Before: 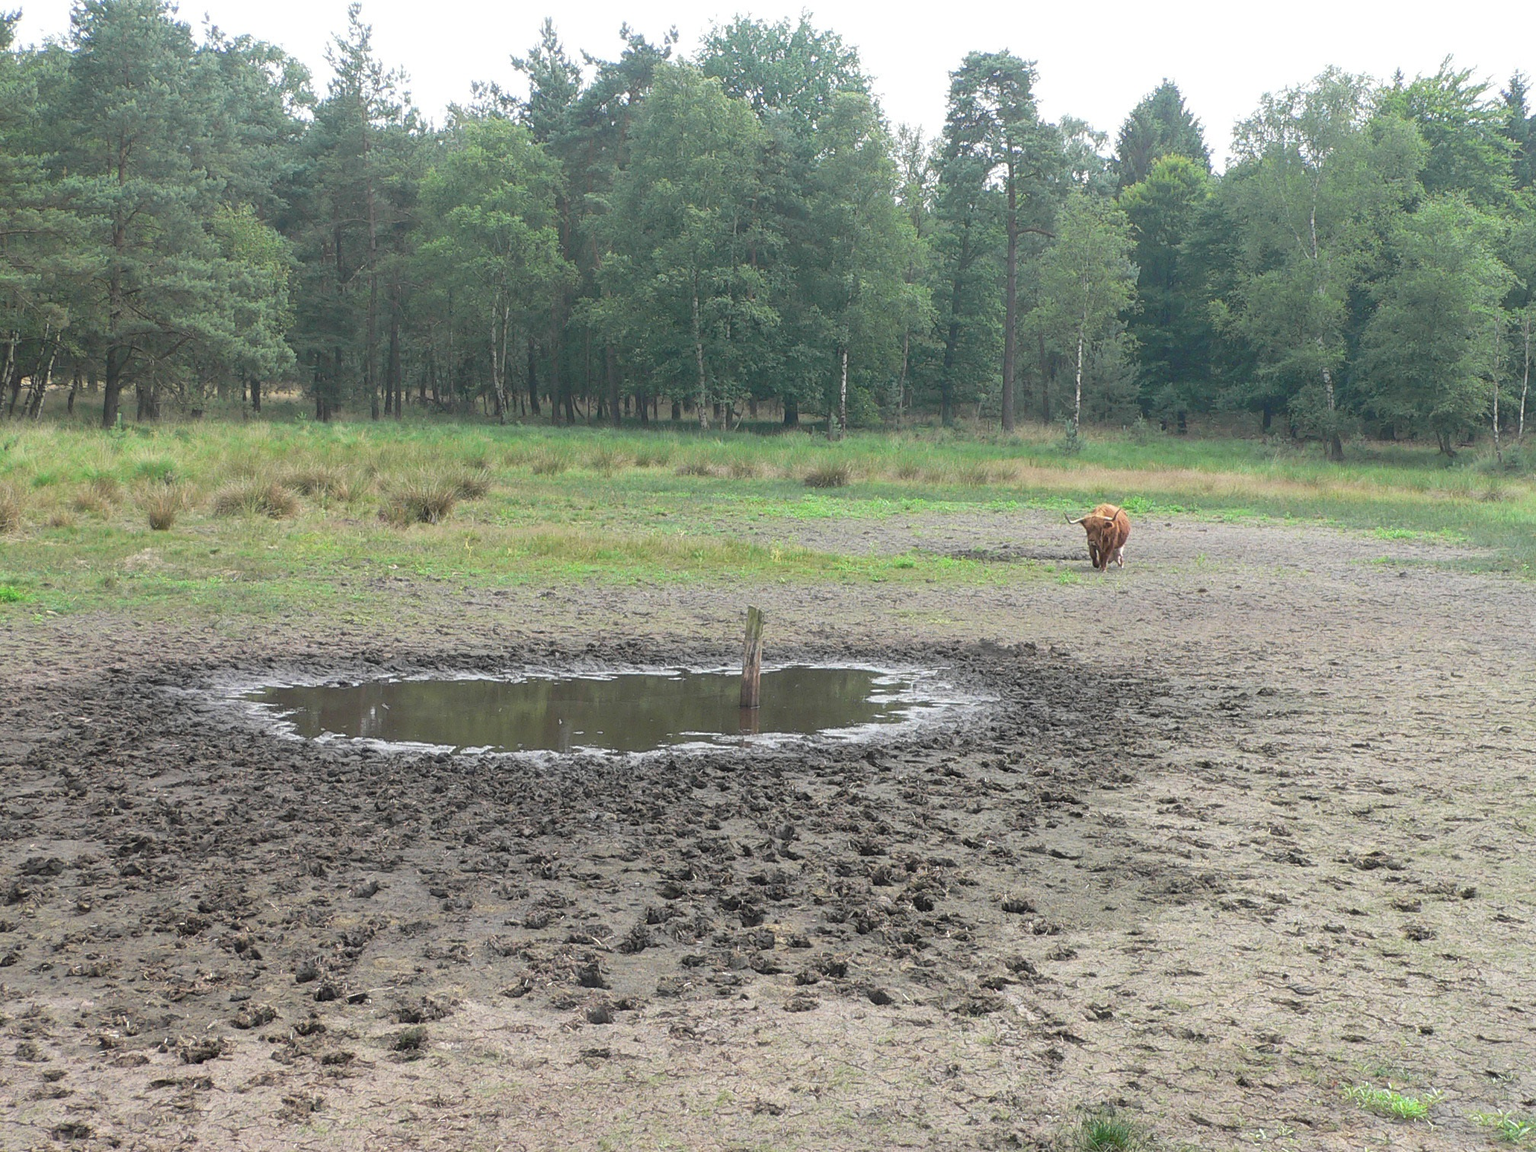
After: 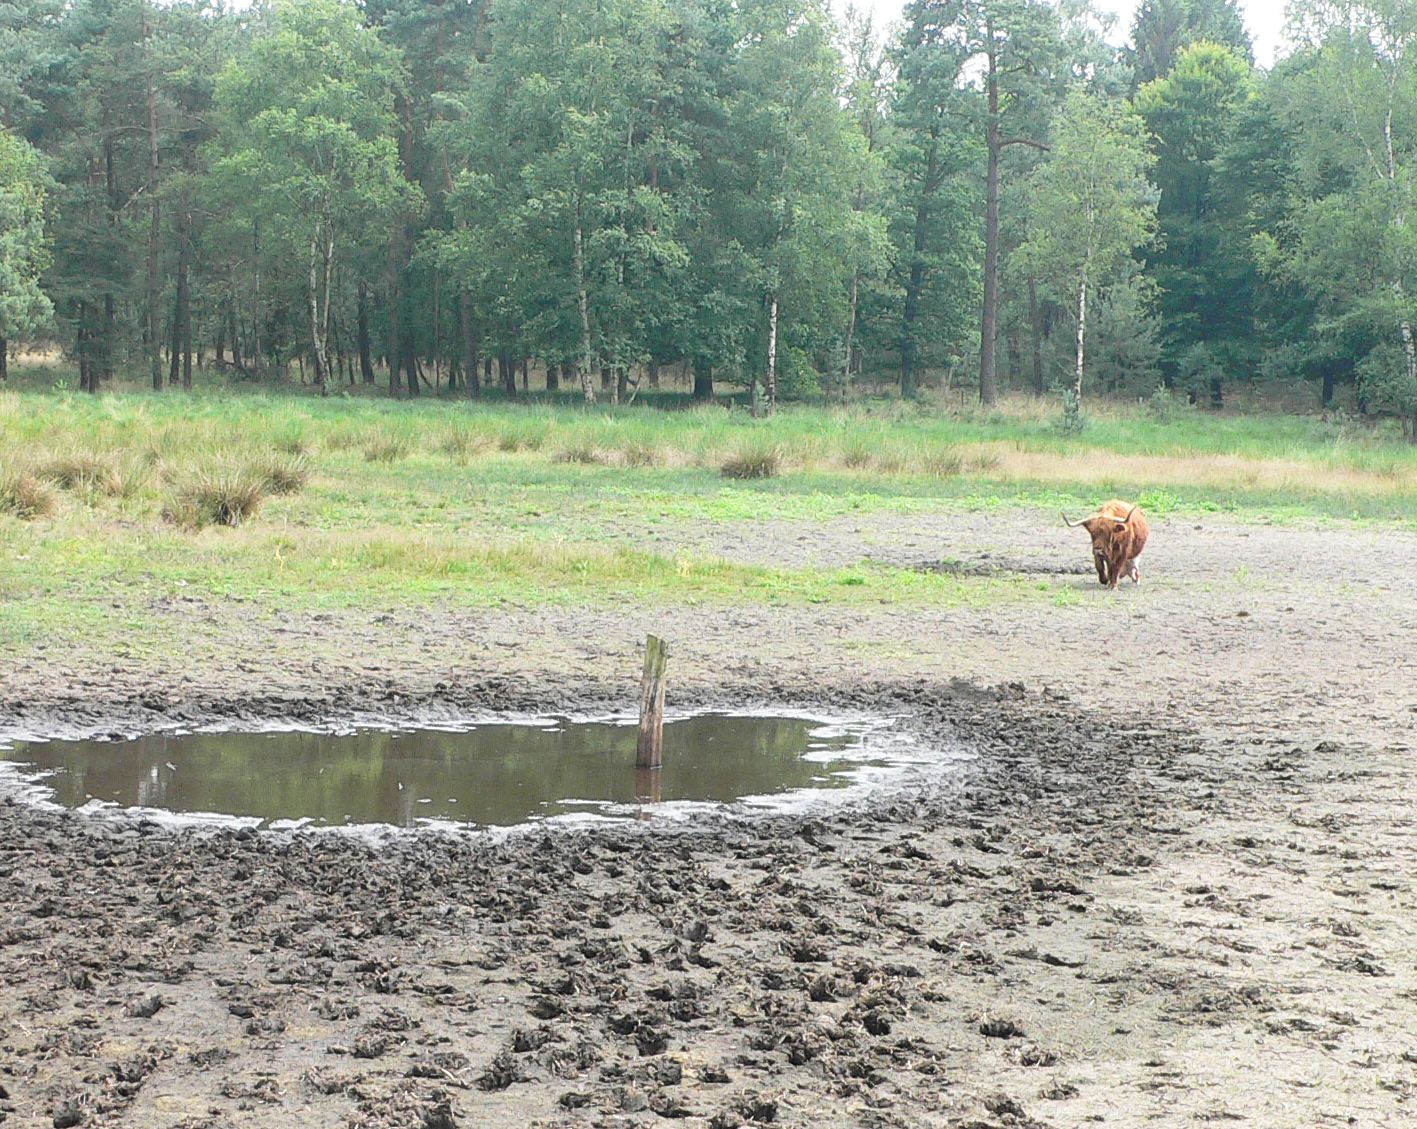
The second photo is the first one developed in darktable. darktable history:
tone curve: curves: ch0 [(0, 0) (0.003, 0.011) (0.011, 0.02) (0.025, 0.032) (0.044, 0.046) (0.069, 0.071) (0.1, 0.107) (0.136, 0.144) (0.177, 0.189) (0.224, 0.244) (0.277, 0.309) (0.335, 0.398) (0.399, 0.477) (0.468, 0.583) (0.543, 0.675) (0.623, 0.772) (0.709, 0.855) (0.801, 0.926) (0.898, 0.979) (1, 1)], preserve colors none
crop and rotate: left 16.647%, top 10.749%, right 13.024%, bottom 14.541%
